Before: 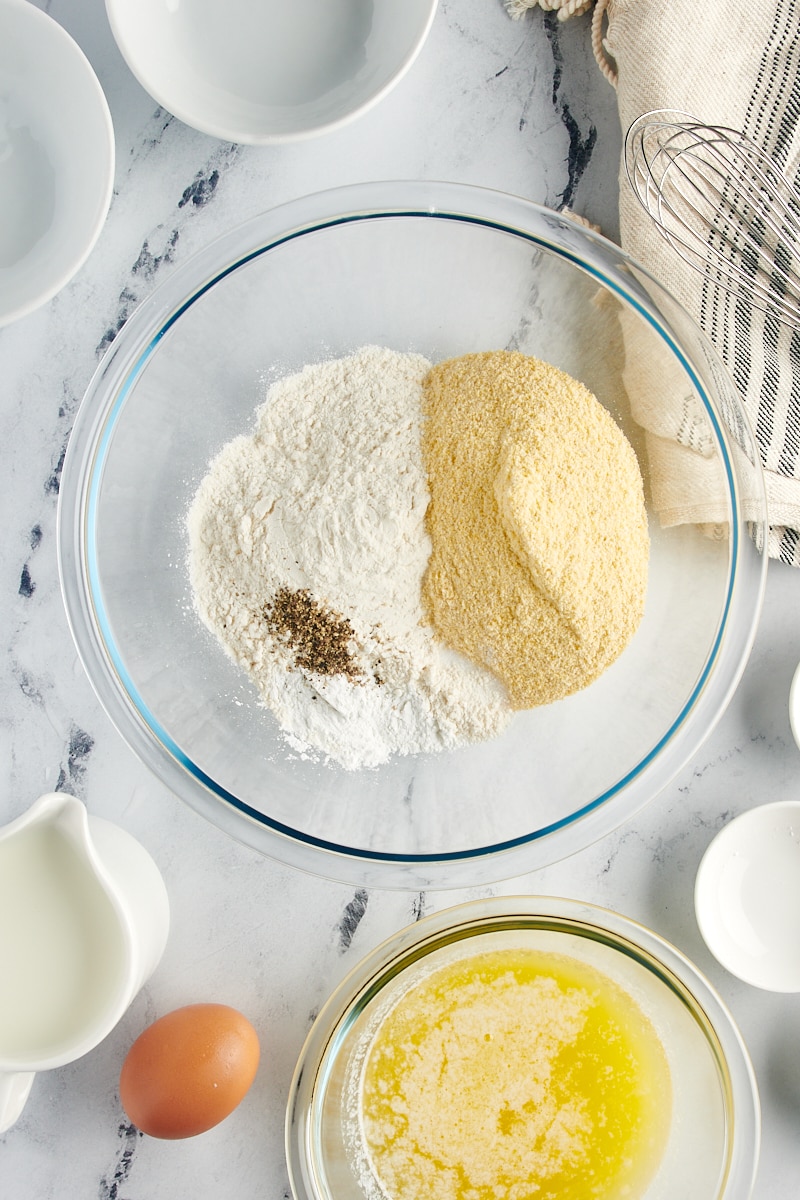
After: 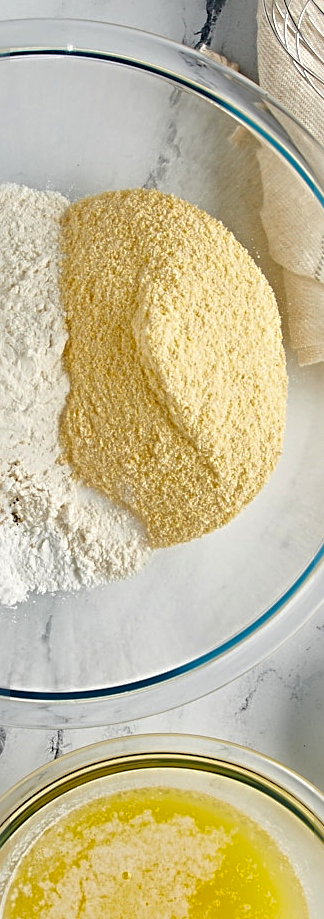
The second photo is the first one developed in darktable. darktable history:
shadows and highlights: shadows 30.25
sharpen: radius 3.99
crop: left 45.253%, top 13.561%, right 14.173%, bottom 9.796%
